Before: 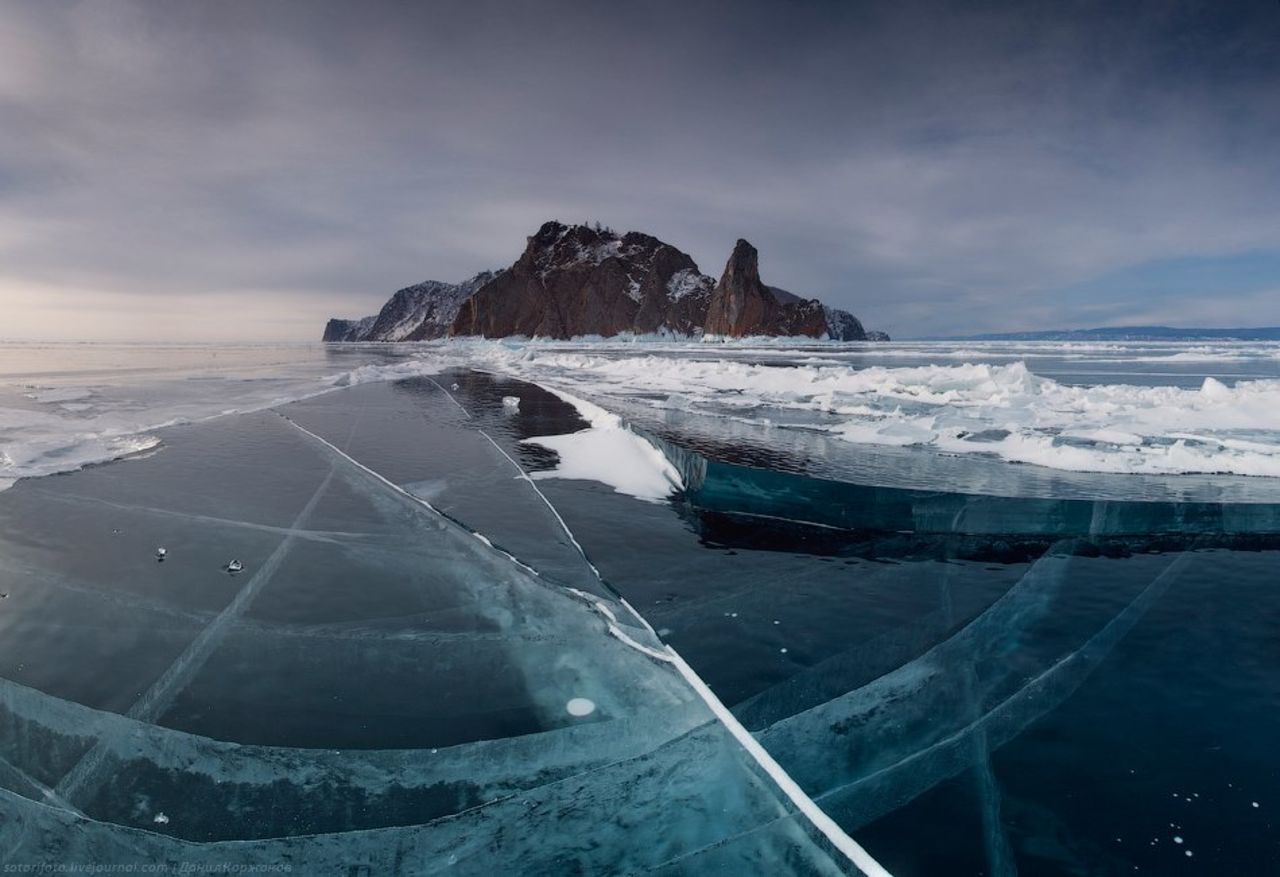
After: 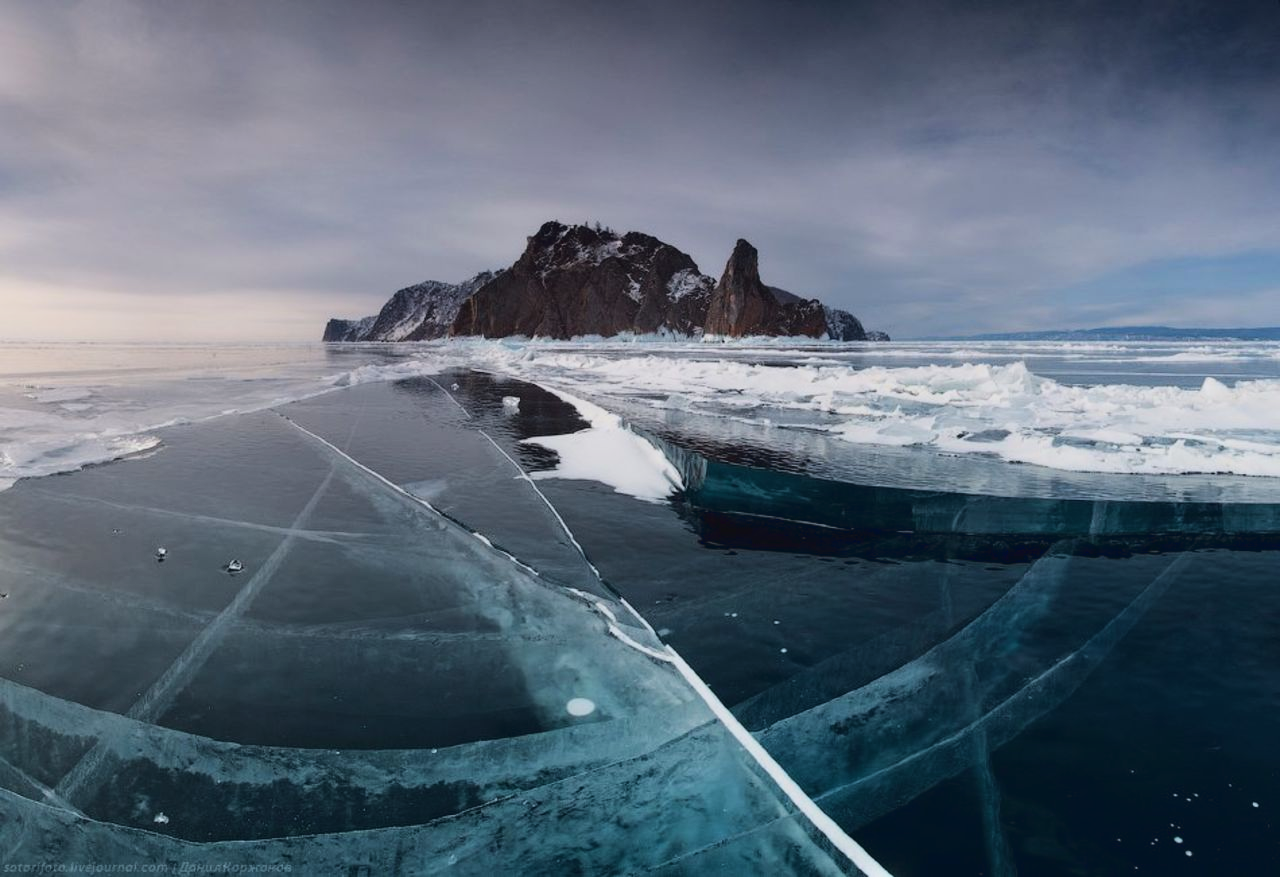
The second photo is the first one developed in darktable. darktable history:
tone curve: curves: ch0 [(0, 0.029) (0.099, 0.082) (0.264, 0.253) (0.447, 0.481) (0.678, 0.721) (0.828, 0.857) (0.992, 0.94)]; ch1 [(0, 0) (0.311, 0.266) (0.411, 0.374) (0.481, 0.458) (0.501, 0.499) (0.514, 0.512) (0.575, 0.577) (0.643, 0.648) (0.682, 0.674) (0.802, 0.812) (1, 1)]; ch2 [(0, 0) (0.259, 0.207) (0.323, 0.311) (0.376, 0.353) (0.463, 0.456) (0.498, 0.498) (0.524, 0.512) (0.574, 0.582) (0.648, 0.653) (0.768, 0.728) (1, 1)], color space Lab, linked channels, preserve colors none
